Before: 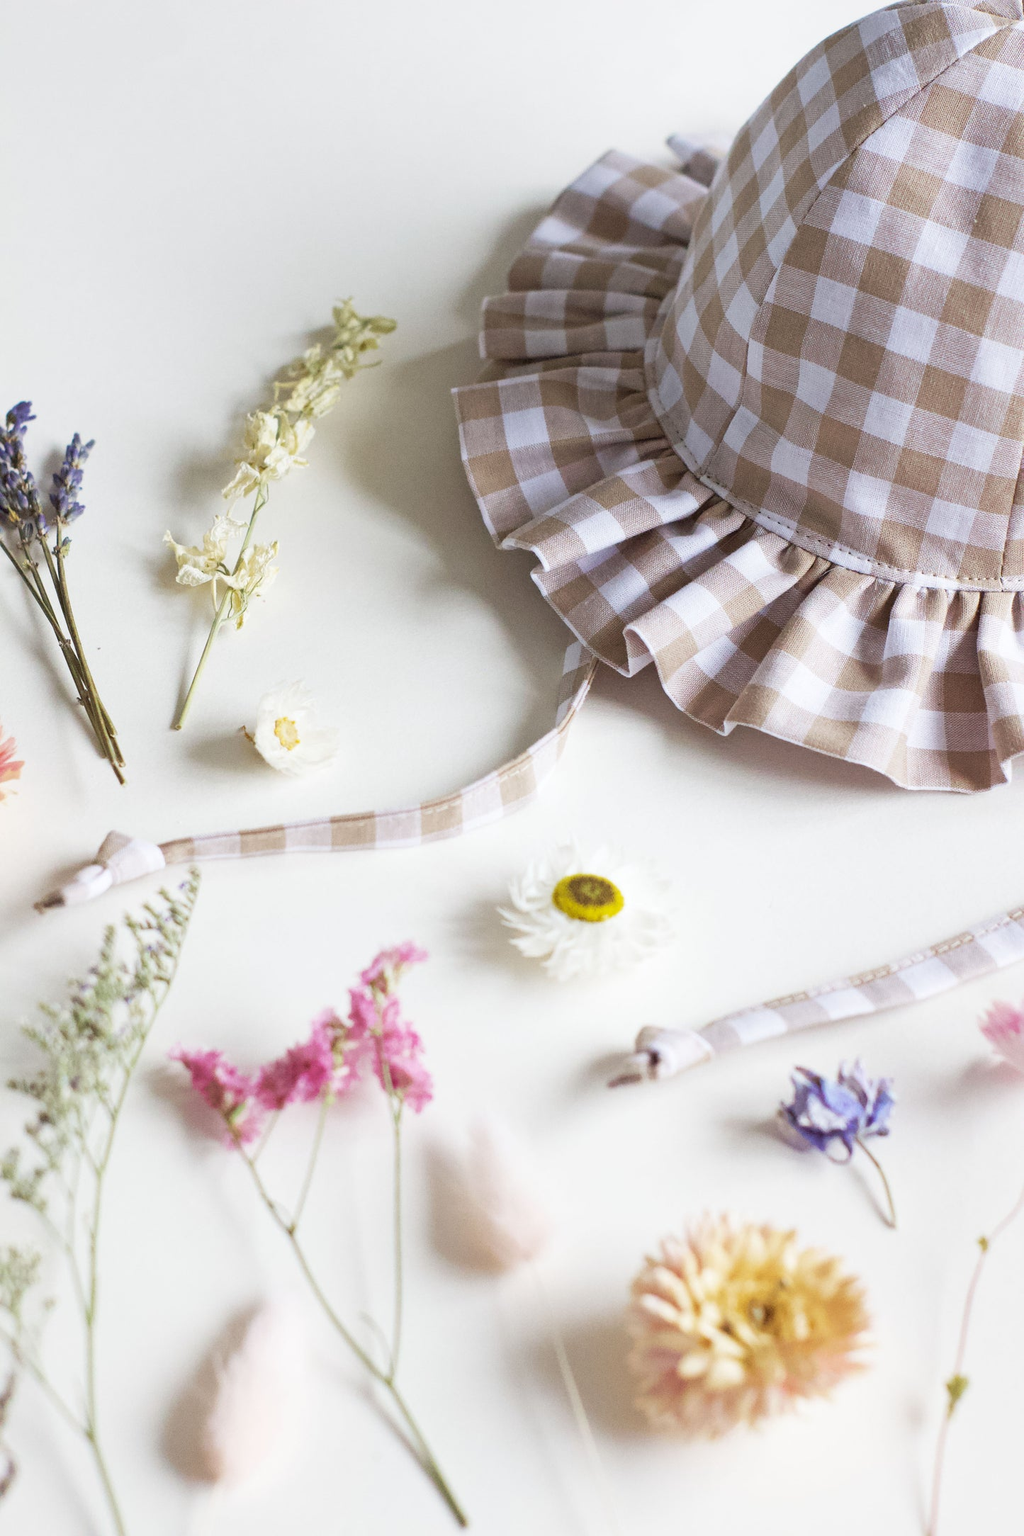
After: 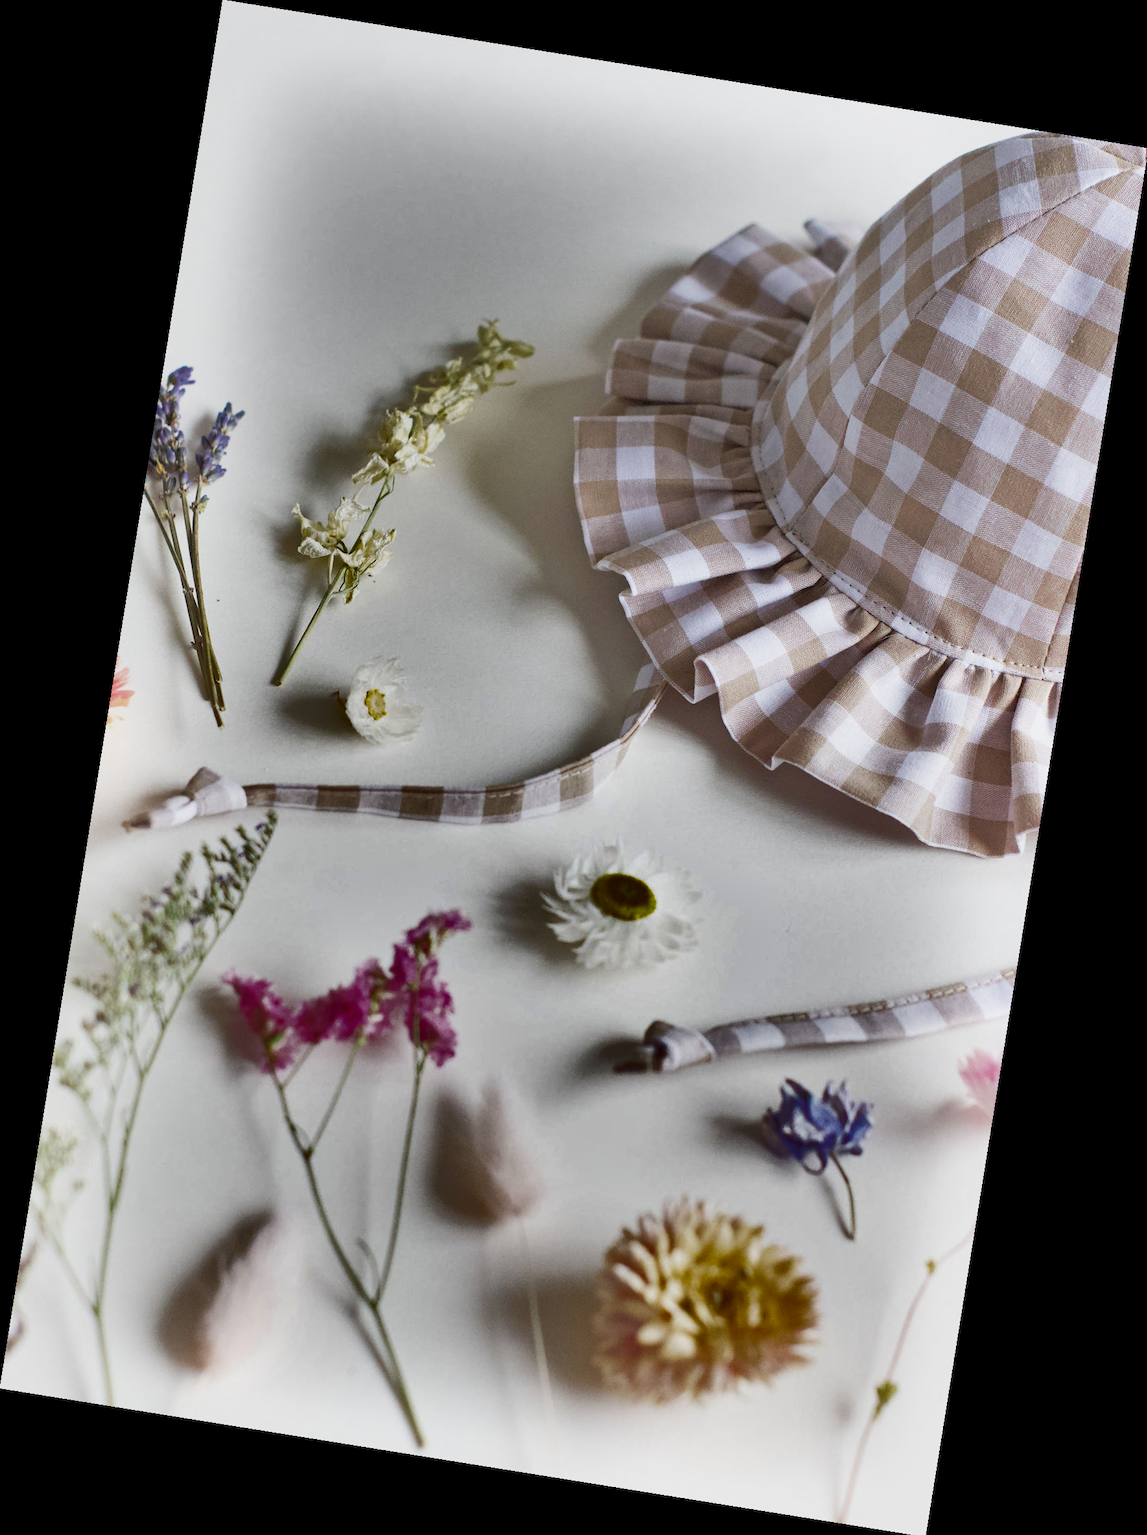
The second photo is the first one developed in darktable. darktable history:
shadows and highlights: shadows 20.91, highlights -82.73, soften with gaussian
rotate and perspective: rotation 9.12°, automatic cropping off
exposure: exposure -0.157 EV, compensate highlight preservation false
